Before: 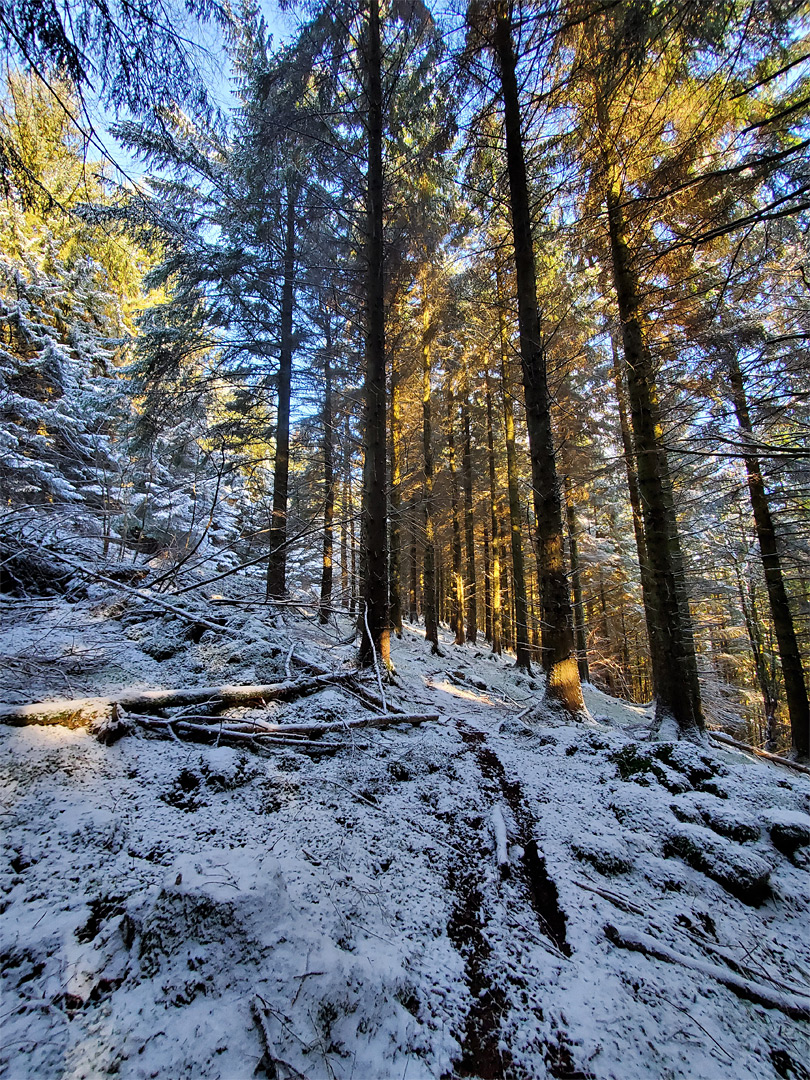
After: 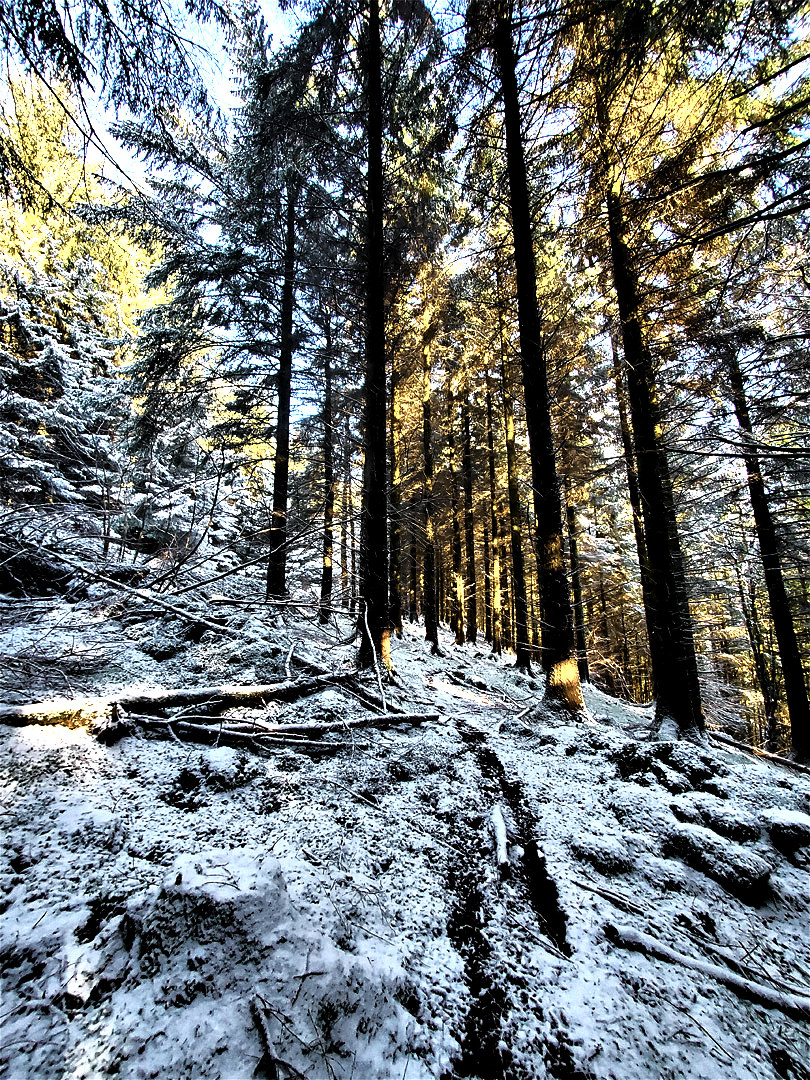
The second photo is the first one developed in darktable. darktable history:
tone curve: curves: ch0 [(0, 0.008) (0.081, 0.044) (0.177, 0.123) (0.283, 0.253) (0.416, 0.449) (0.495, 0.524) (0.661, 0.756) (0.796, 0.859) (1, 0.951)]; ch1 [(0, 0) (0.161, 0.092) (0.35, 0.33) (0.392, 0.392) (0.427, 0.426) (0.479, 0.472) (0.505, 0.5) (0.521, 0.524) (0.567, 0.556) (0.583, 0.588) (0.625, 0.627) (0.678, 0.733) (1, 1)]; ch2 [(0, 0) (0.346, 0.362) (0.404, 0.427) (0.502, 0.499) (0.531, 0.523) (0.544, 0.561) (0.58, 0.59) (0.629, 0.642) (0.717, 0.678) (1, 1)], color space Lab, independent channels, preserve colors none
levels: levels [0.044, 0.475, 0.791]
haze removal: compatibility mode true, adaptive false
